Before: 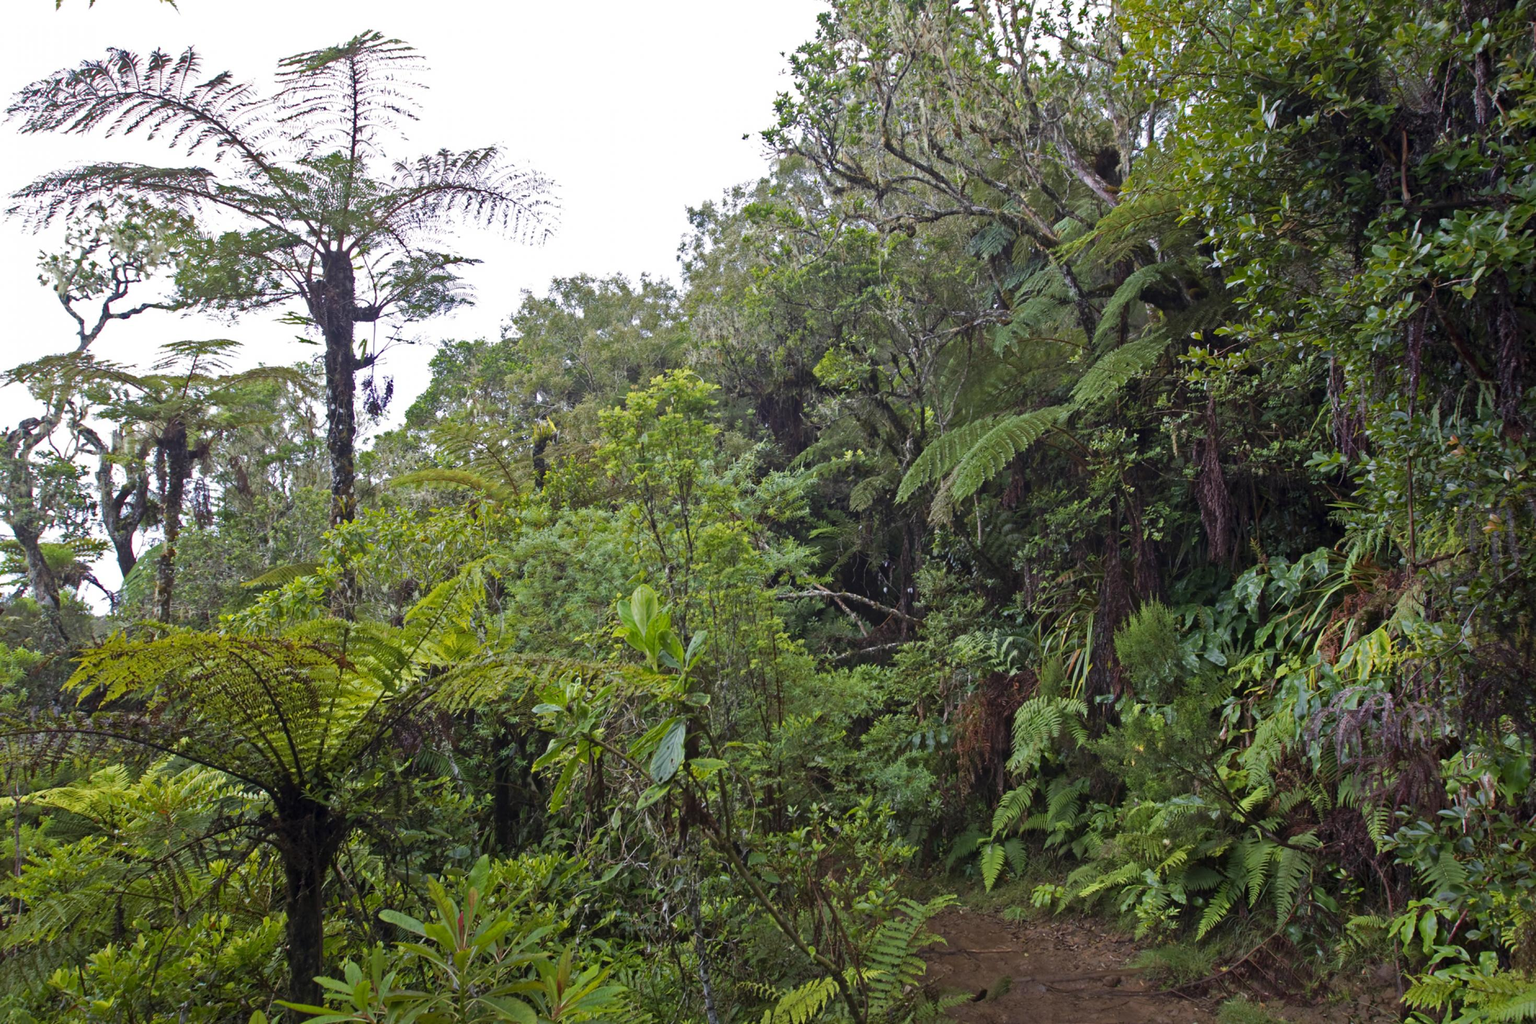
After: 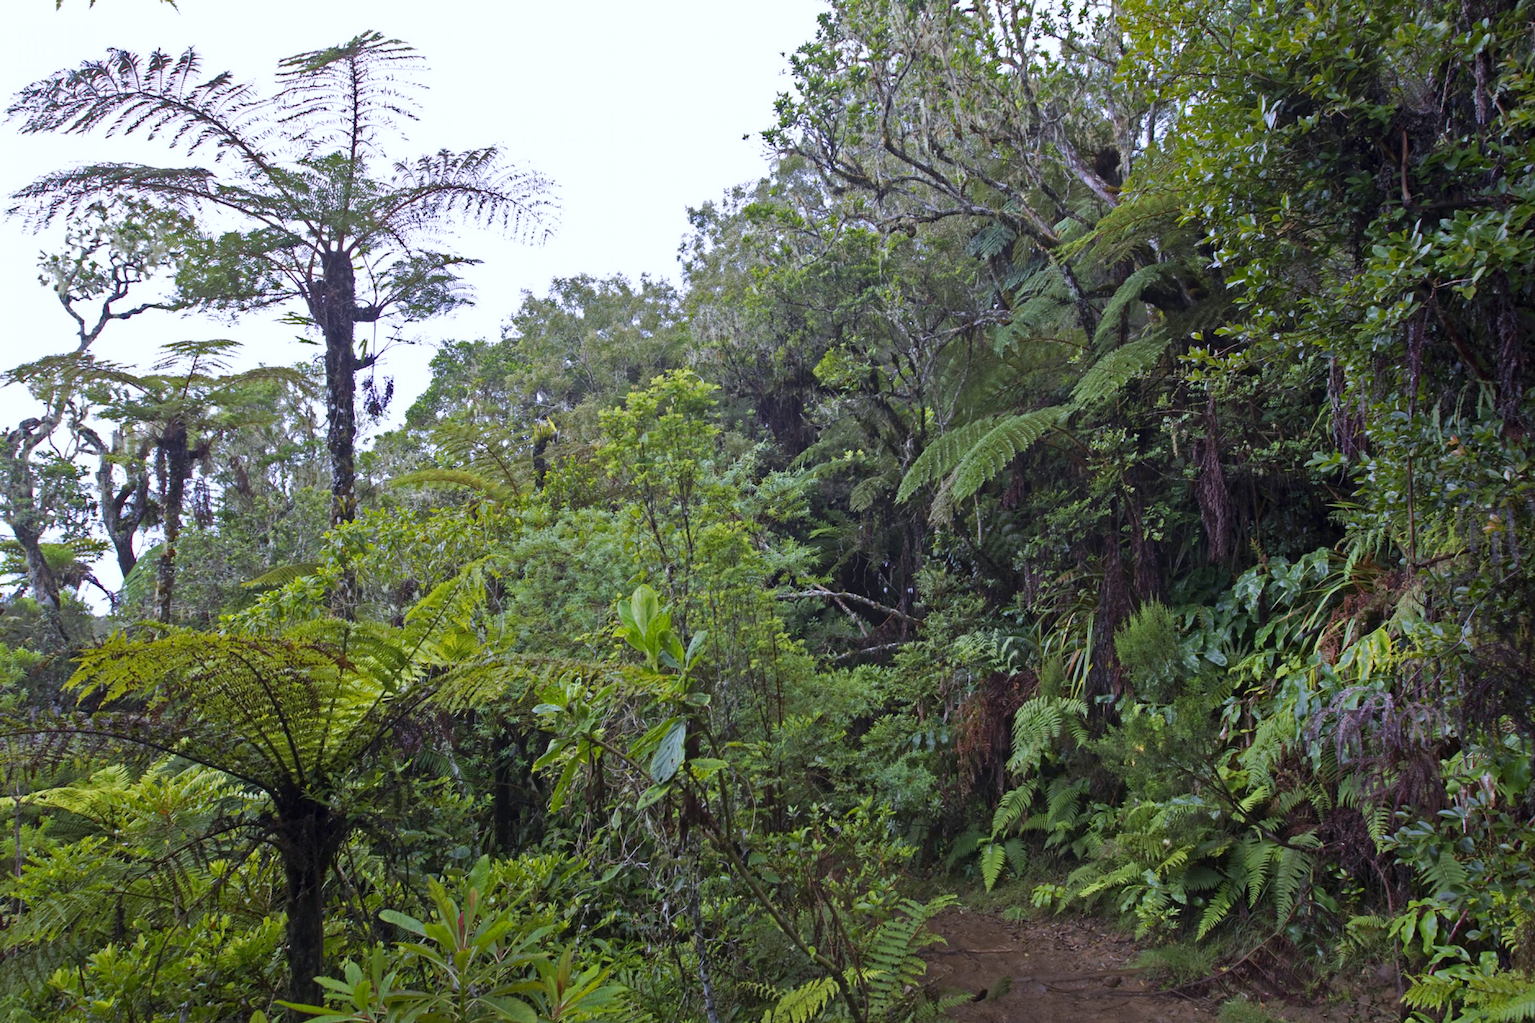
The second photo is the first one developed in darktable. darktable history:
white balance: red 0.967, blue 1.119, emerald 0.756
